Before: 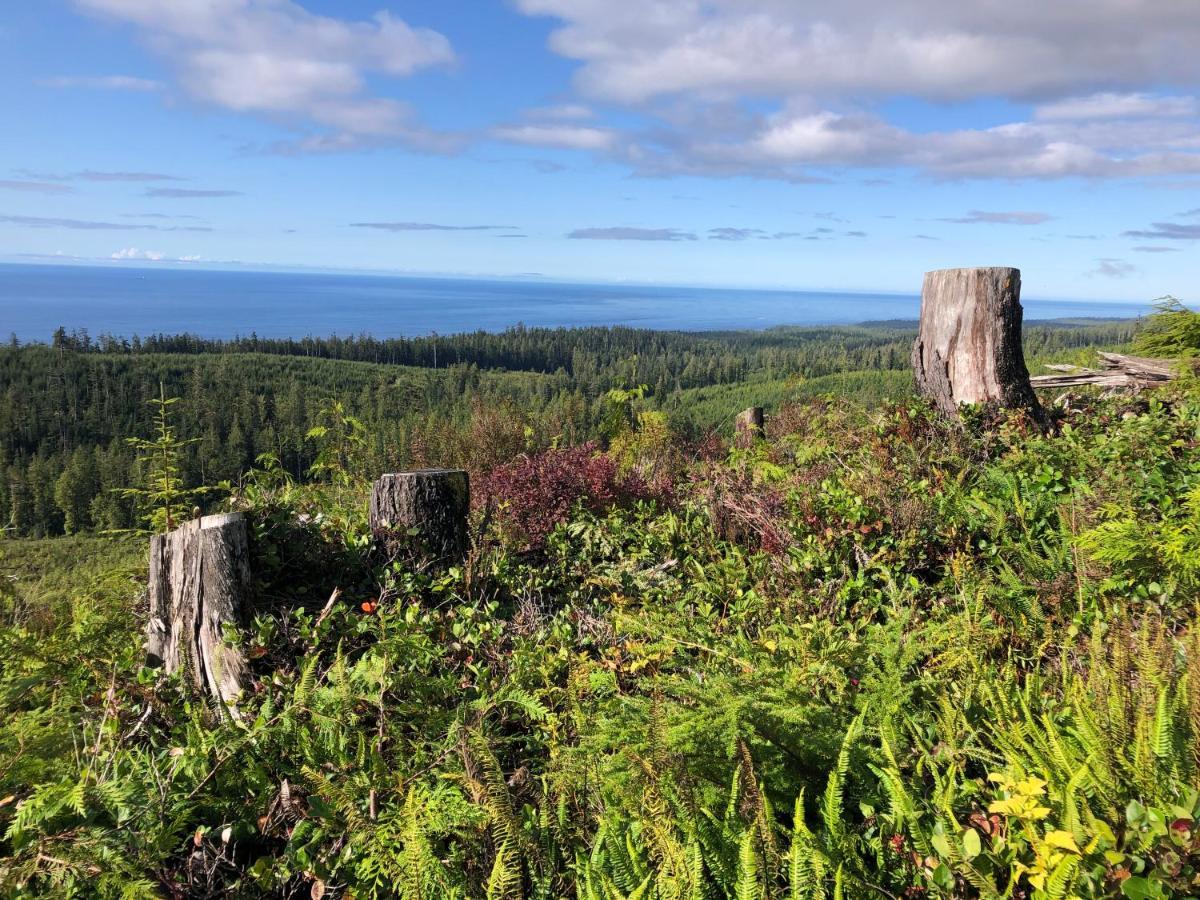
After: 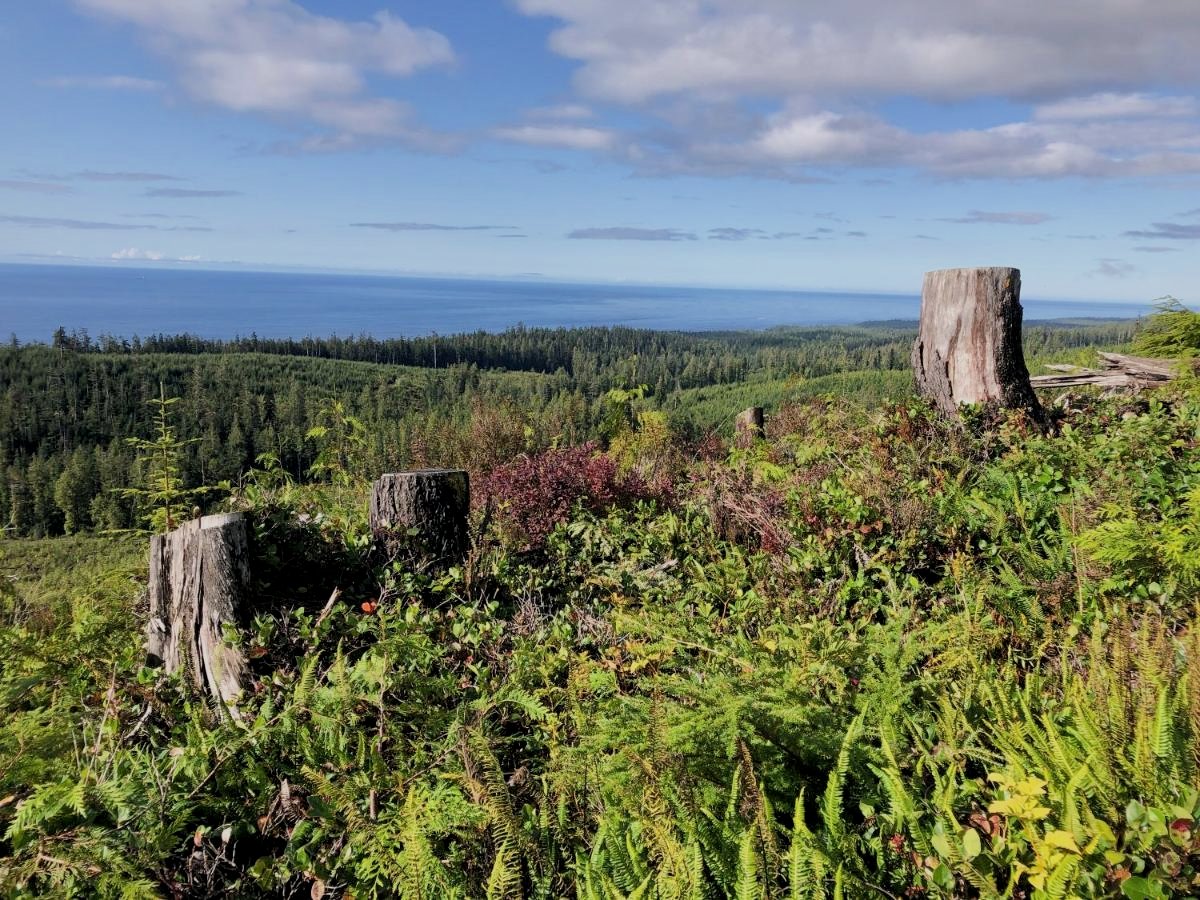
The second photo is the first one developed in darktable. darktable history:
local contrast: mode bilateral grid, contrast 20, coarseness 50, detail 120%, midtone range 0.2
filmic rgb: hardness 4.17, contrast 0.921
